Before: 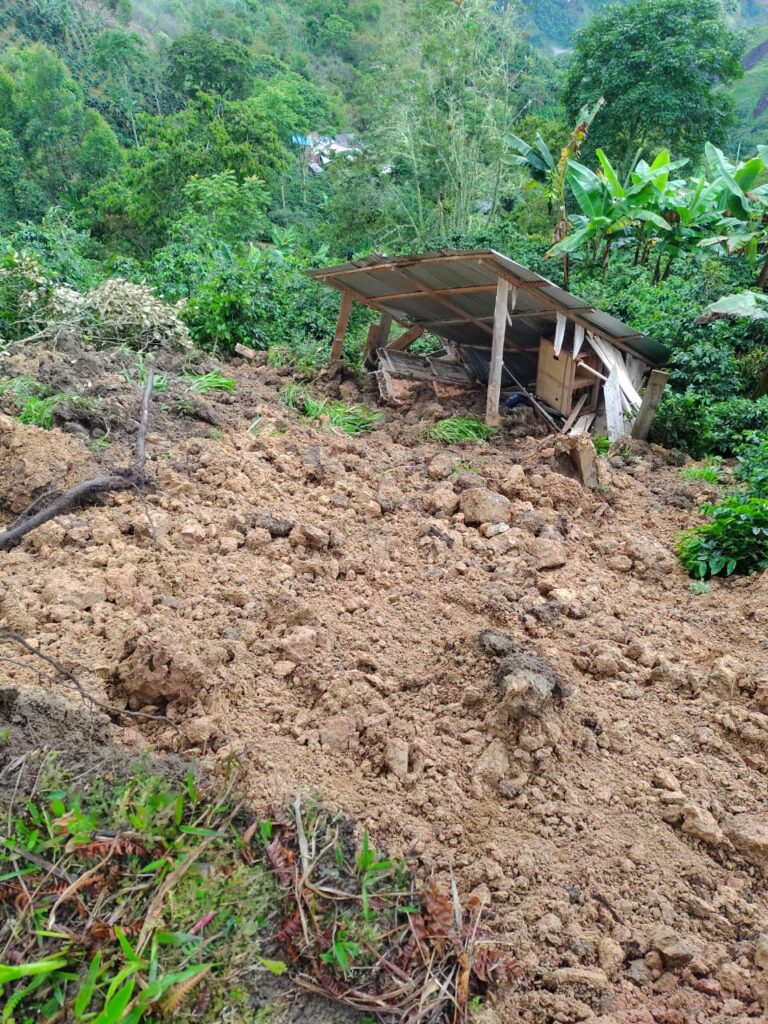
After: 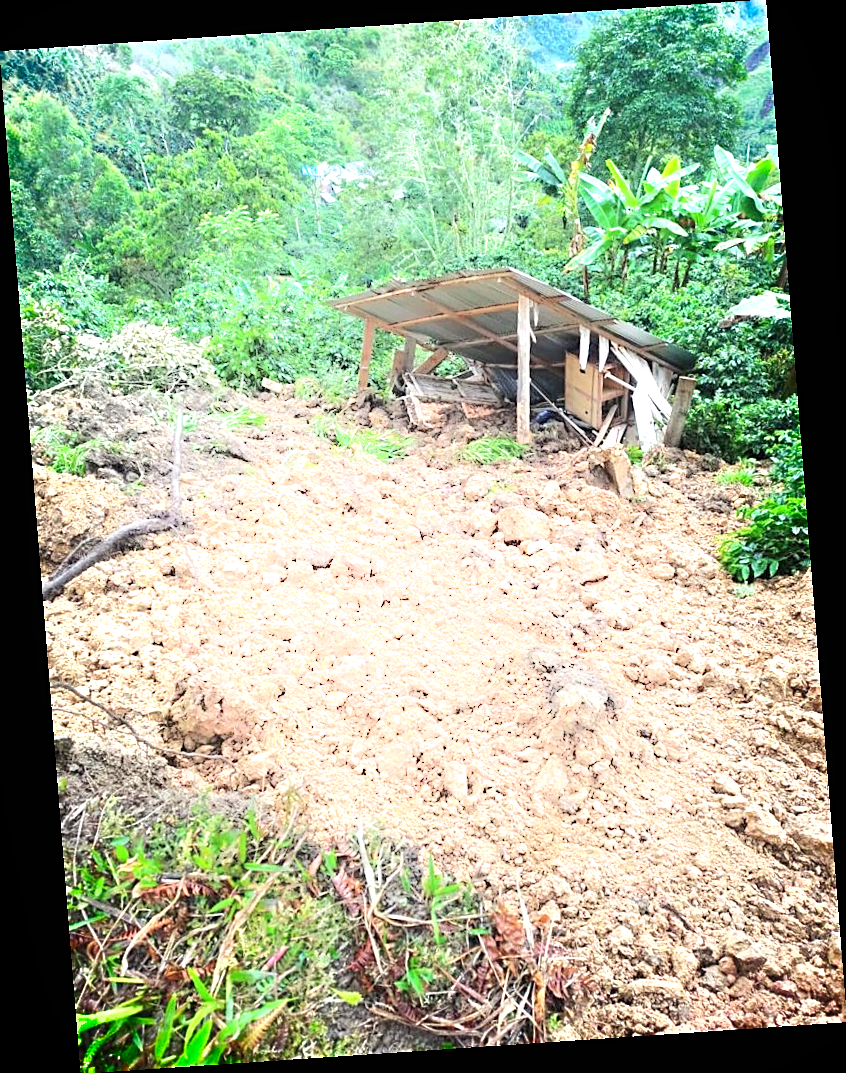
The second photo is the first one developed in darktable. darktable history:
sharpen: on, module defaults
exposure: black level correction 0, exposure 1.2 EV, compensate exposure bias true, compensate highlight preservation false
shadows and highlights: shadows -90, highlights 90, soften with gaussian
rotate and perspective: rotation -4.2°, shear 0.006, automatic cropping off
